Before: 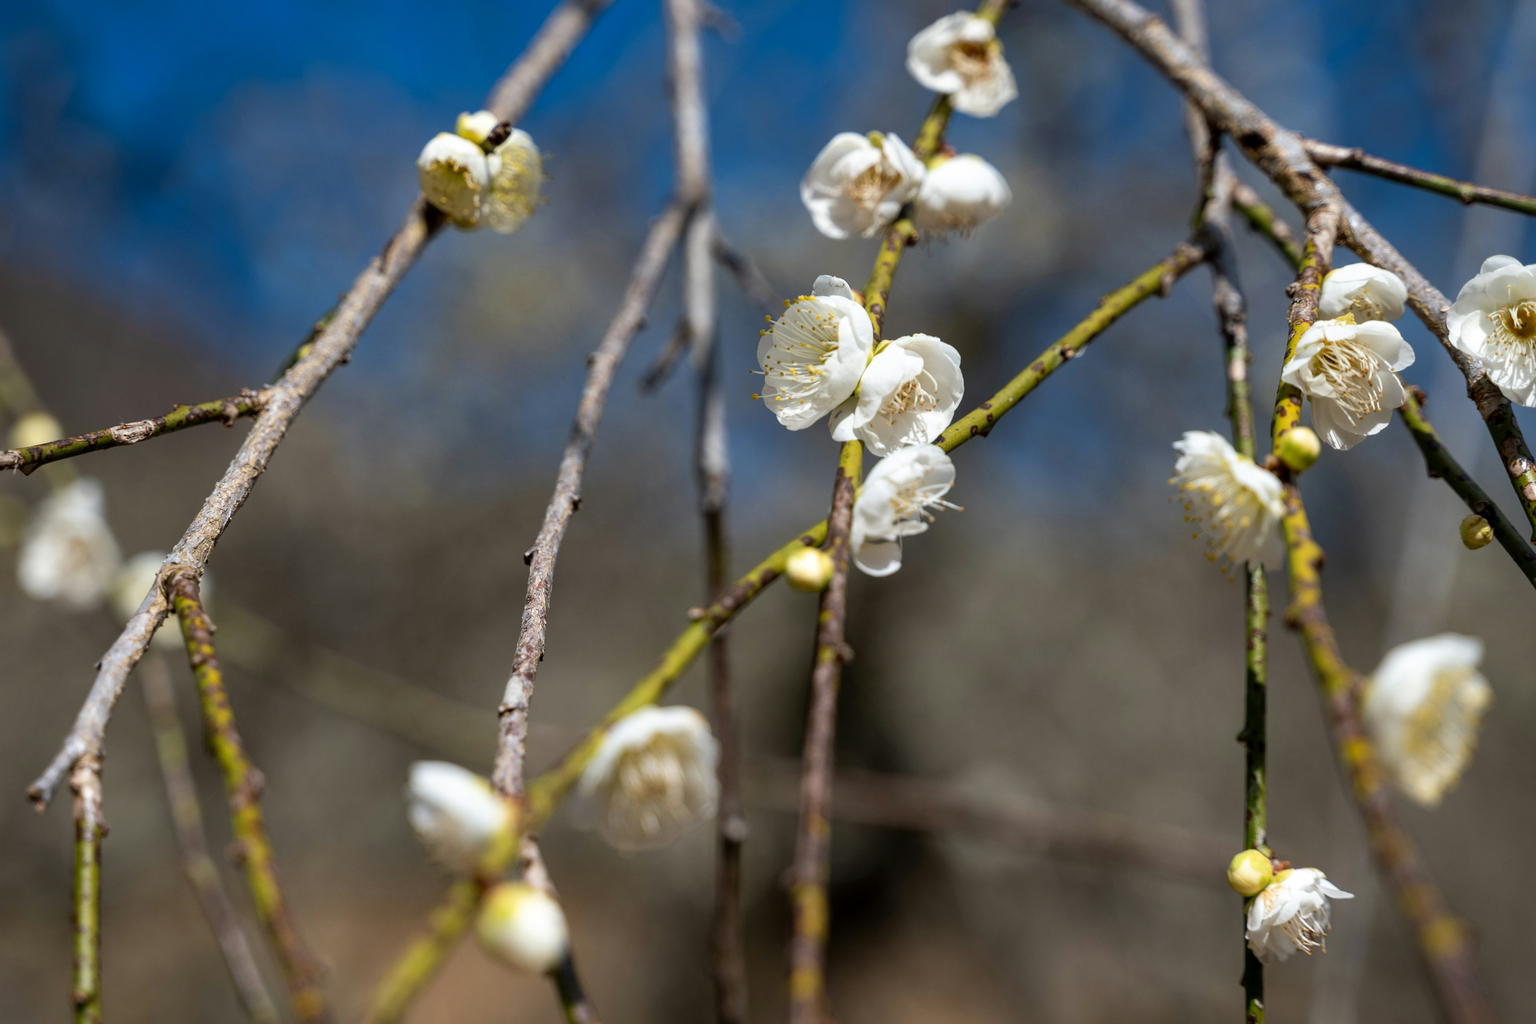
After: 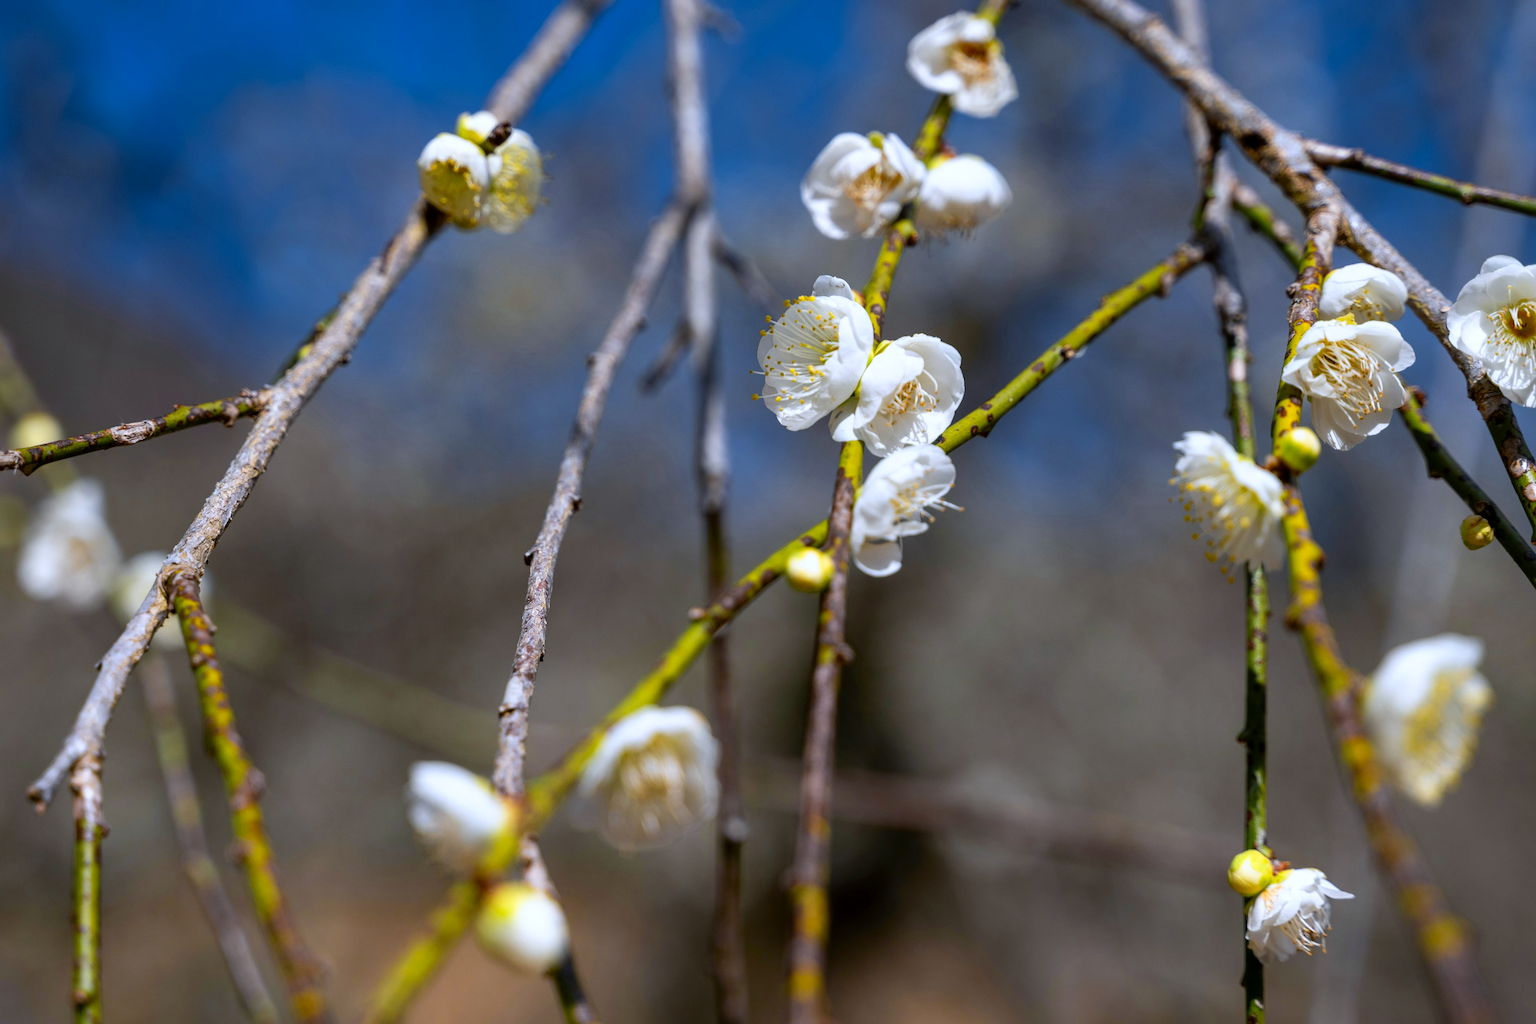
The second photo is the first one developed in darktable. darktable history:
white balance: red 0.967, blue 1.119, emerald 0.756
color zones: curves: ch0 [(0.224, 0.526) (0.75, 0.5)]; ch1 [(0.055, 0.526) (0.224, 0.761) (0.377, 0.526) (0.75, 0.5)]
color balance rgb: global vibrance 10%
